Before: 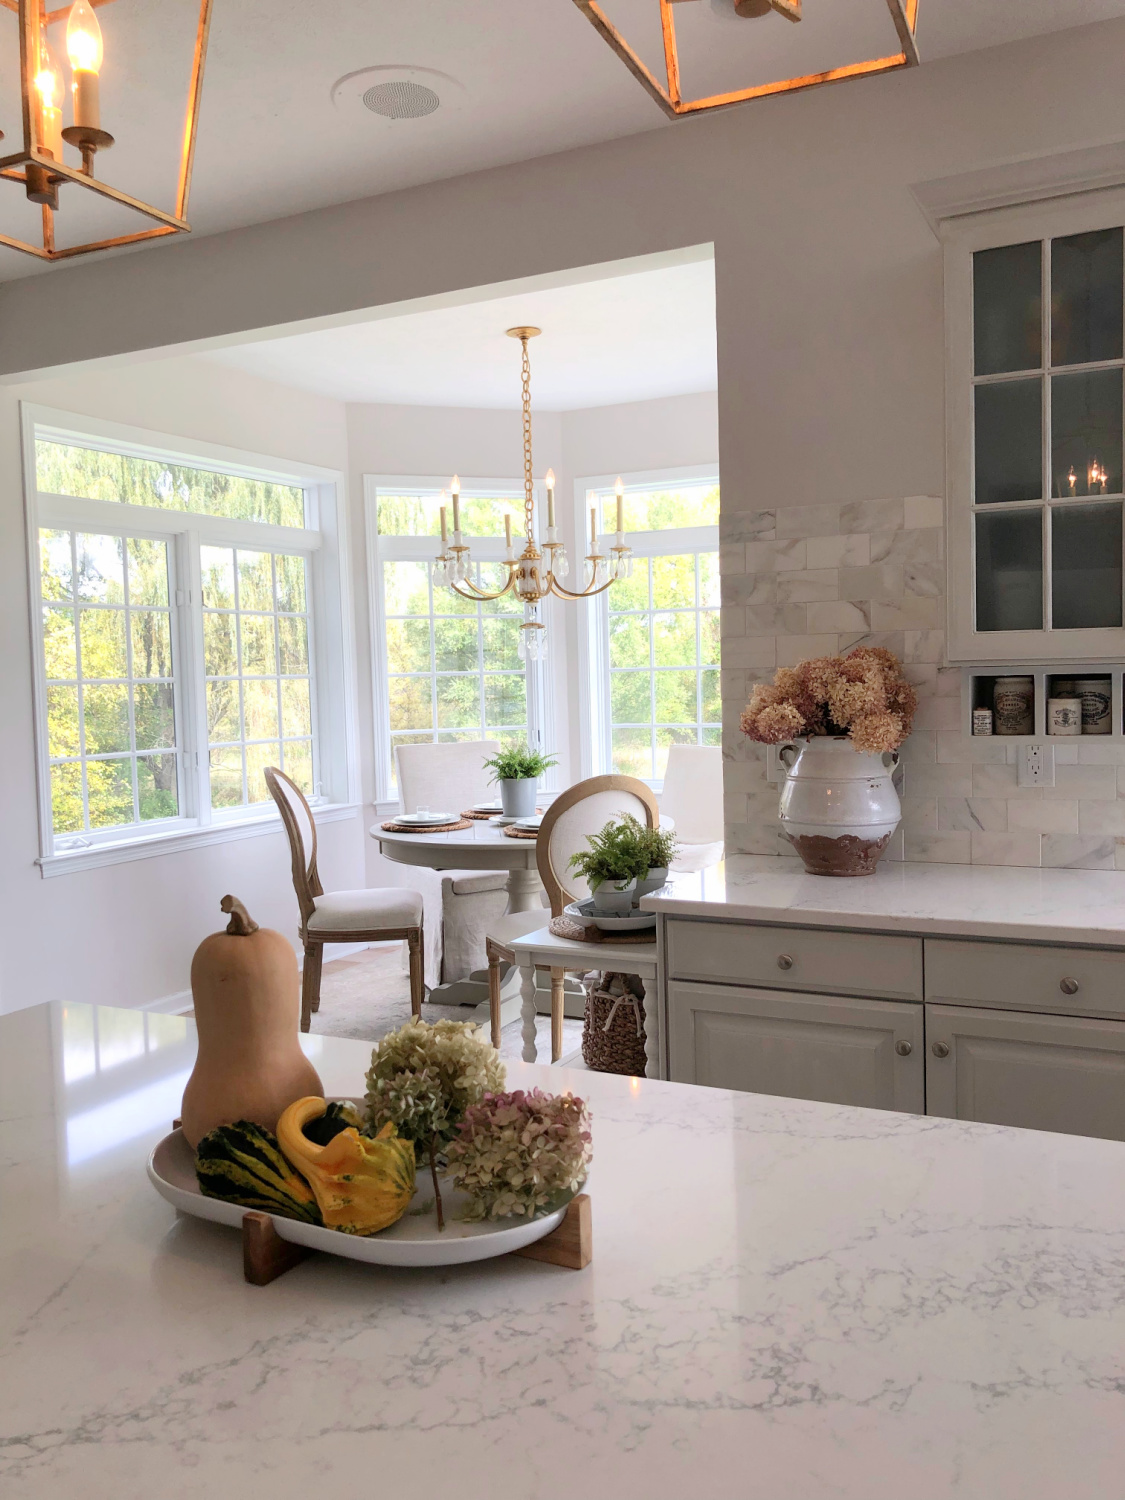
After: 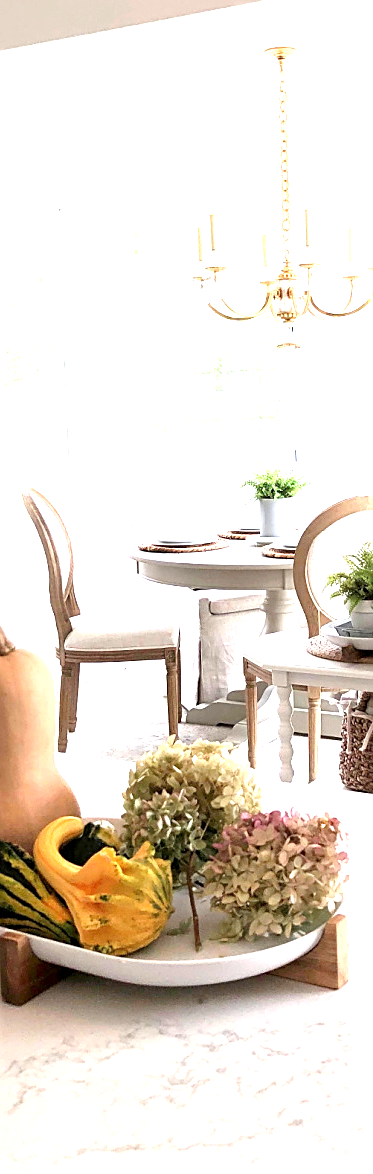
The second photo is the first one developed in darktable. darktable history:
crop and rotate: left 21.623%, top 18.702%, right 45.191%, bottom 2.989%
sharpen: on, module defaults
exposure: black level correction 0.001, exposure 1.727 EV, compensate highlight preservation false
